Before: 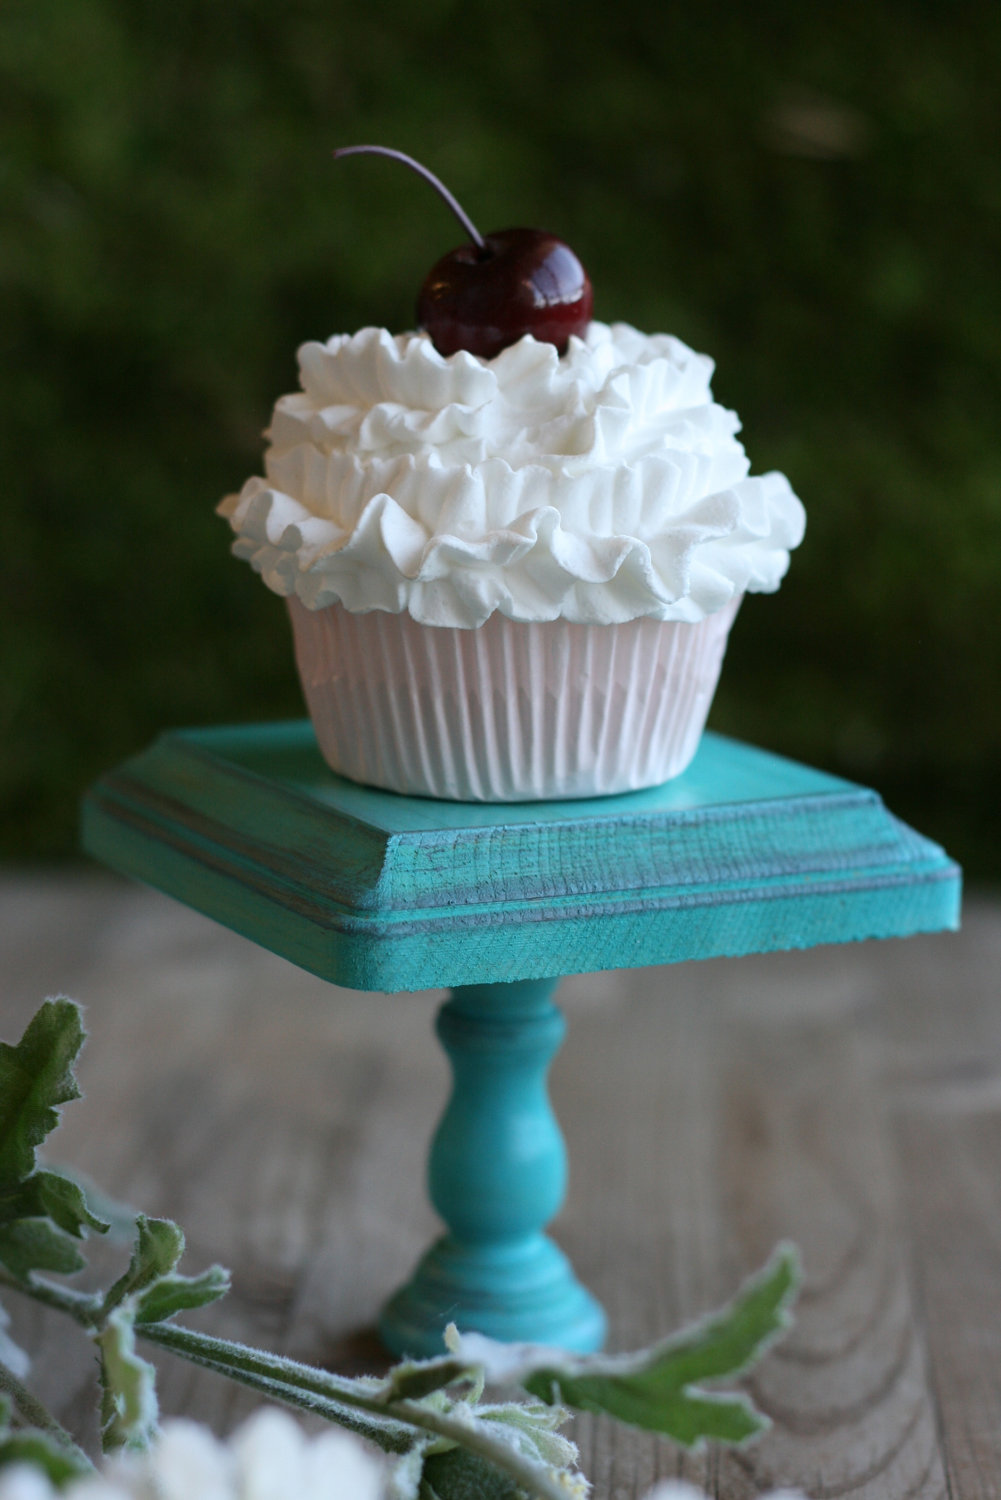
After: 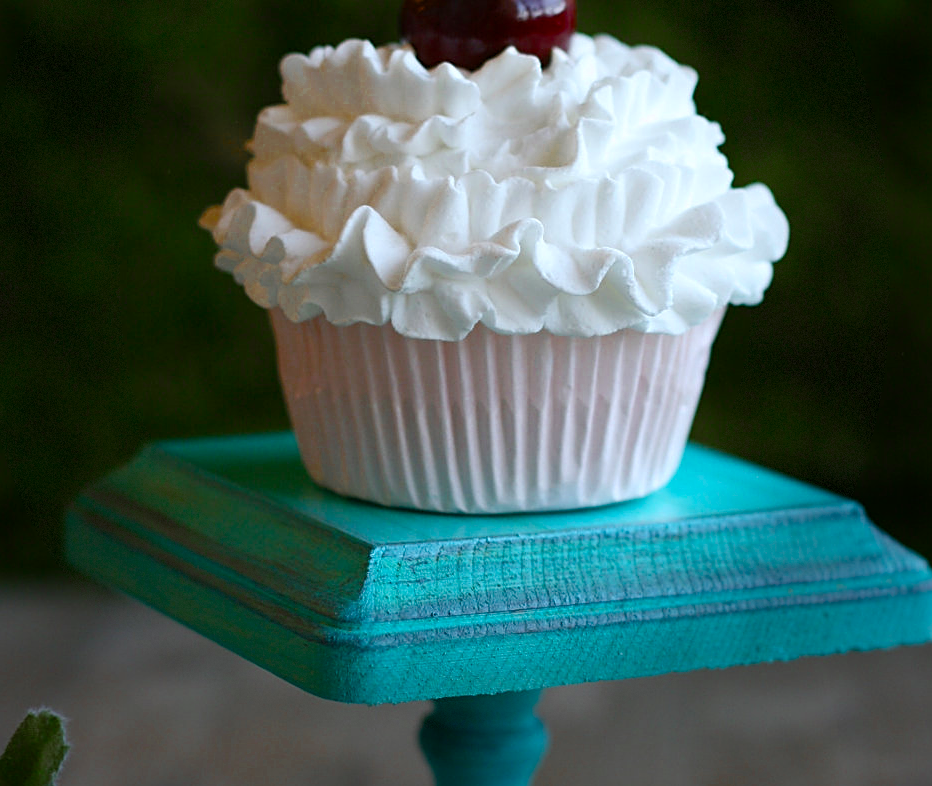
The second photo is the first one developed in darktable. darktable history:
sharpen: on, module defaults
color zones: curves: ch0 [(0.11, 0.396) (0.195, 0.36) (0.25, 0.5) (0.303, 0.412) (0.357, 0.544) (0.75, 0.5) (0.967, 0.328)]; ch1 [(0, 0.468) (0.112, 0.512) (0.202, 0.6) (0.25, 0.5) (0.307, 0.352) (0.357, 0.544) (0.75, 0.5) (0.963, 0.524)]
crop: left 1.744%, top 19.225%, right 5.069%, bottom 28.357%
color balance rgb: perceptual saturation grading › global saturation 35%, perceptual saturation grading › highlights -25%, perceptual saturation grading › shadows 25%, global vibrance 10%
vignetting: fall-off start 68.33%, fall-off radius 30%, saturation 0.042, center (-0.066, -0.311), width/height ratio 0.992, shape 0.85, dithering 8-bit output
